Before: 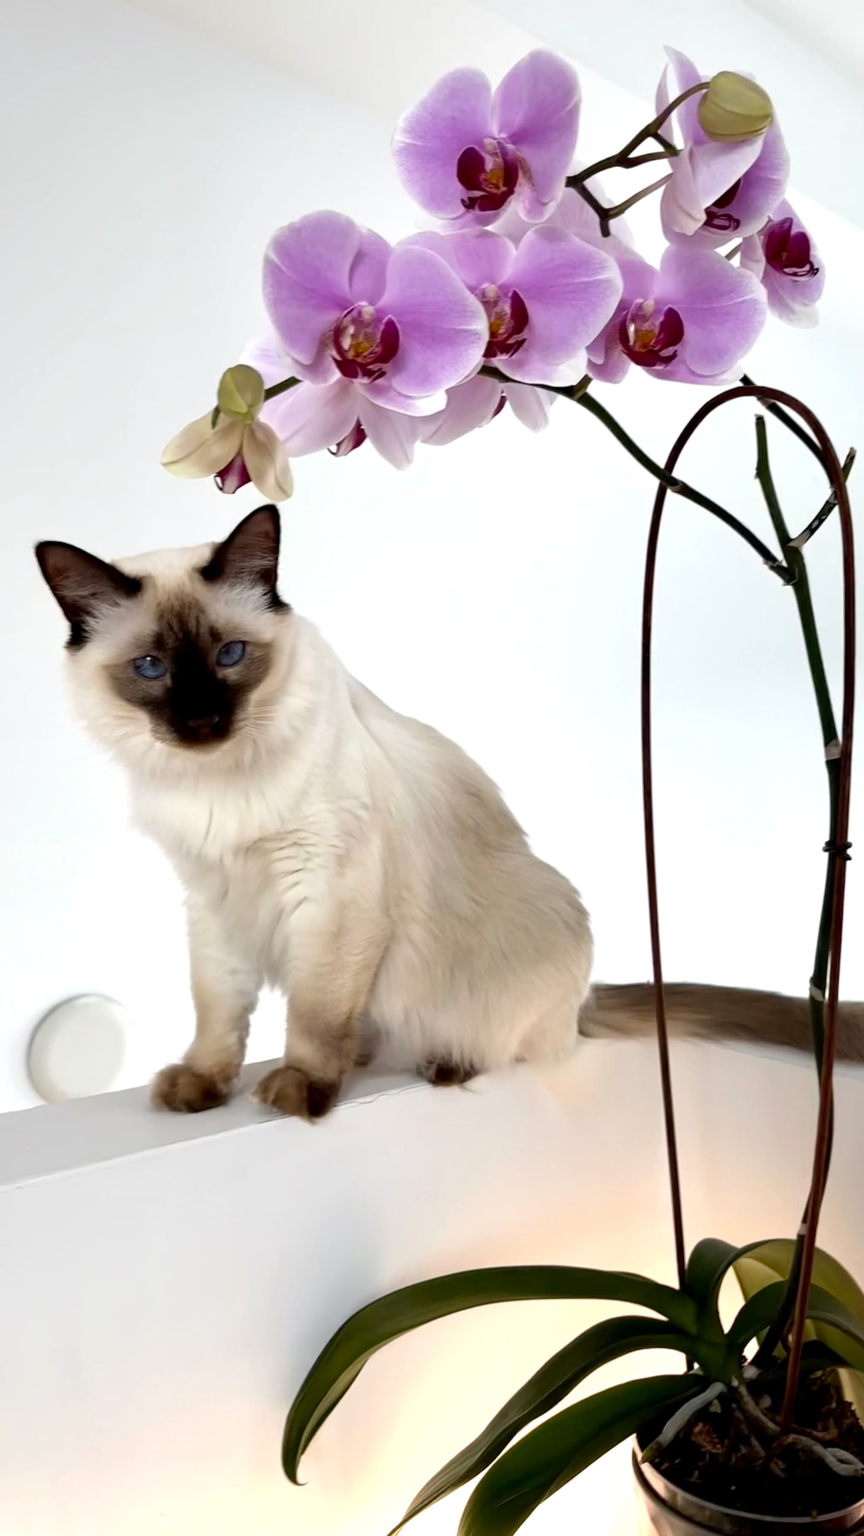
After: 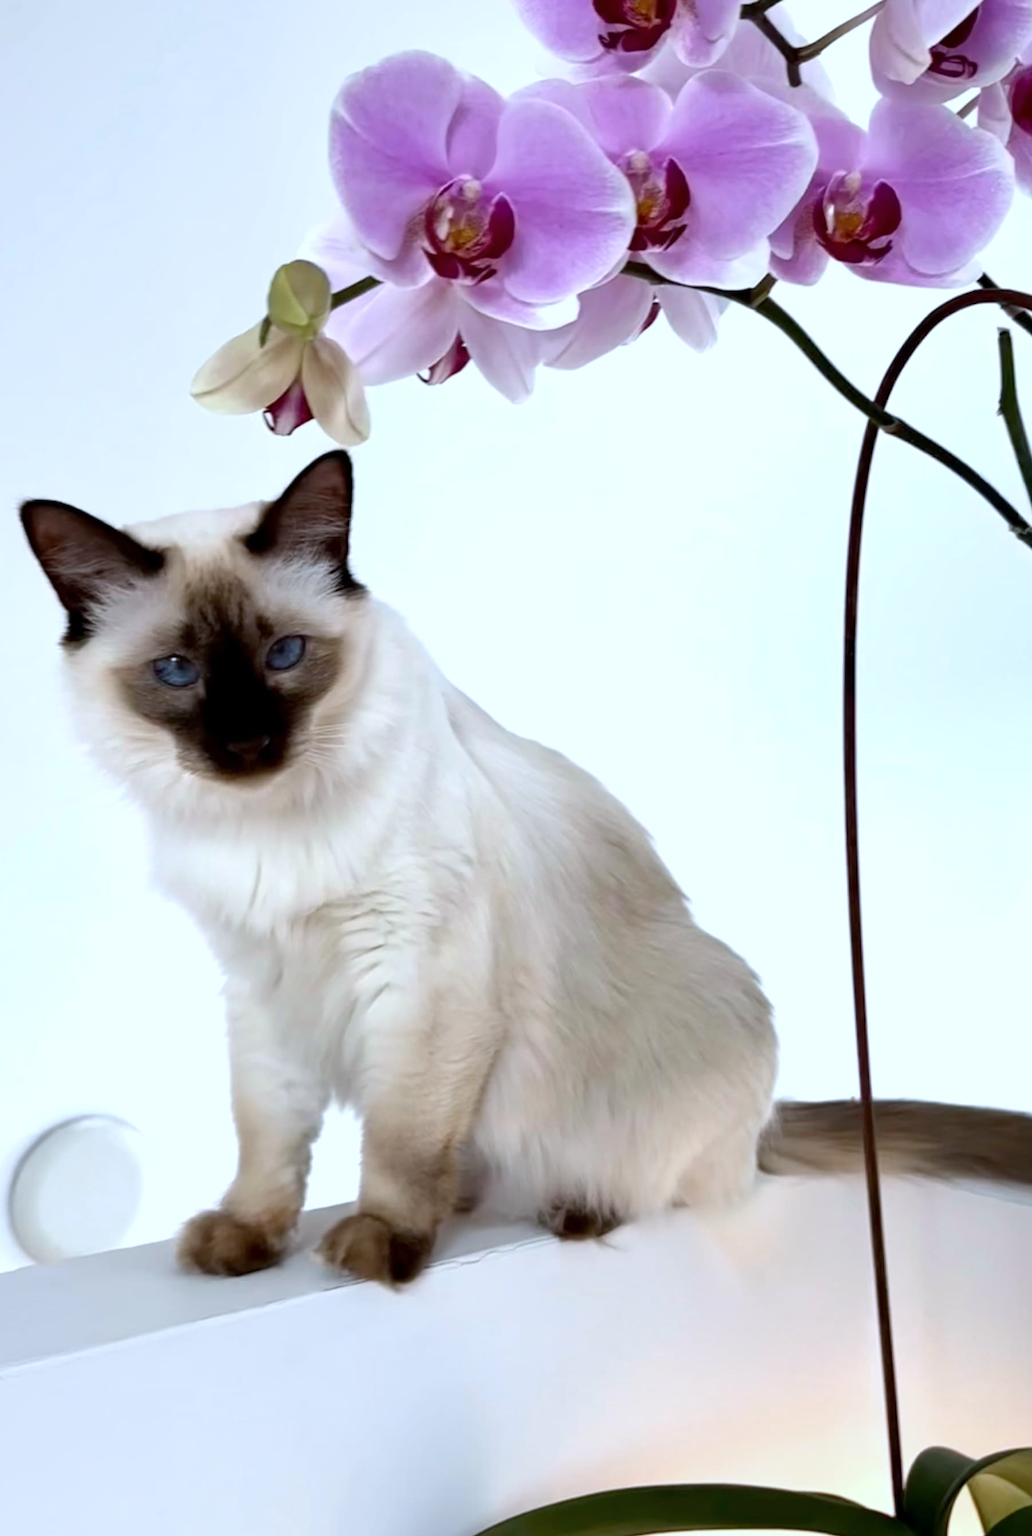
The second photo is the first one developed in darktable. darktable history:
color calibration: x 0.372, y 0.386, temperature 4283.97 K
crop and rotate: left 2.425%, top 11.305%, right 9.6%, bottom 15.08%
